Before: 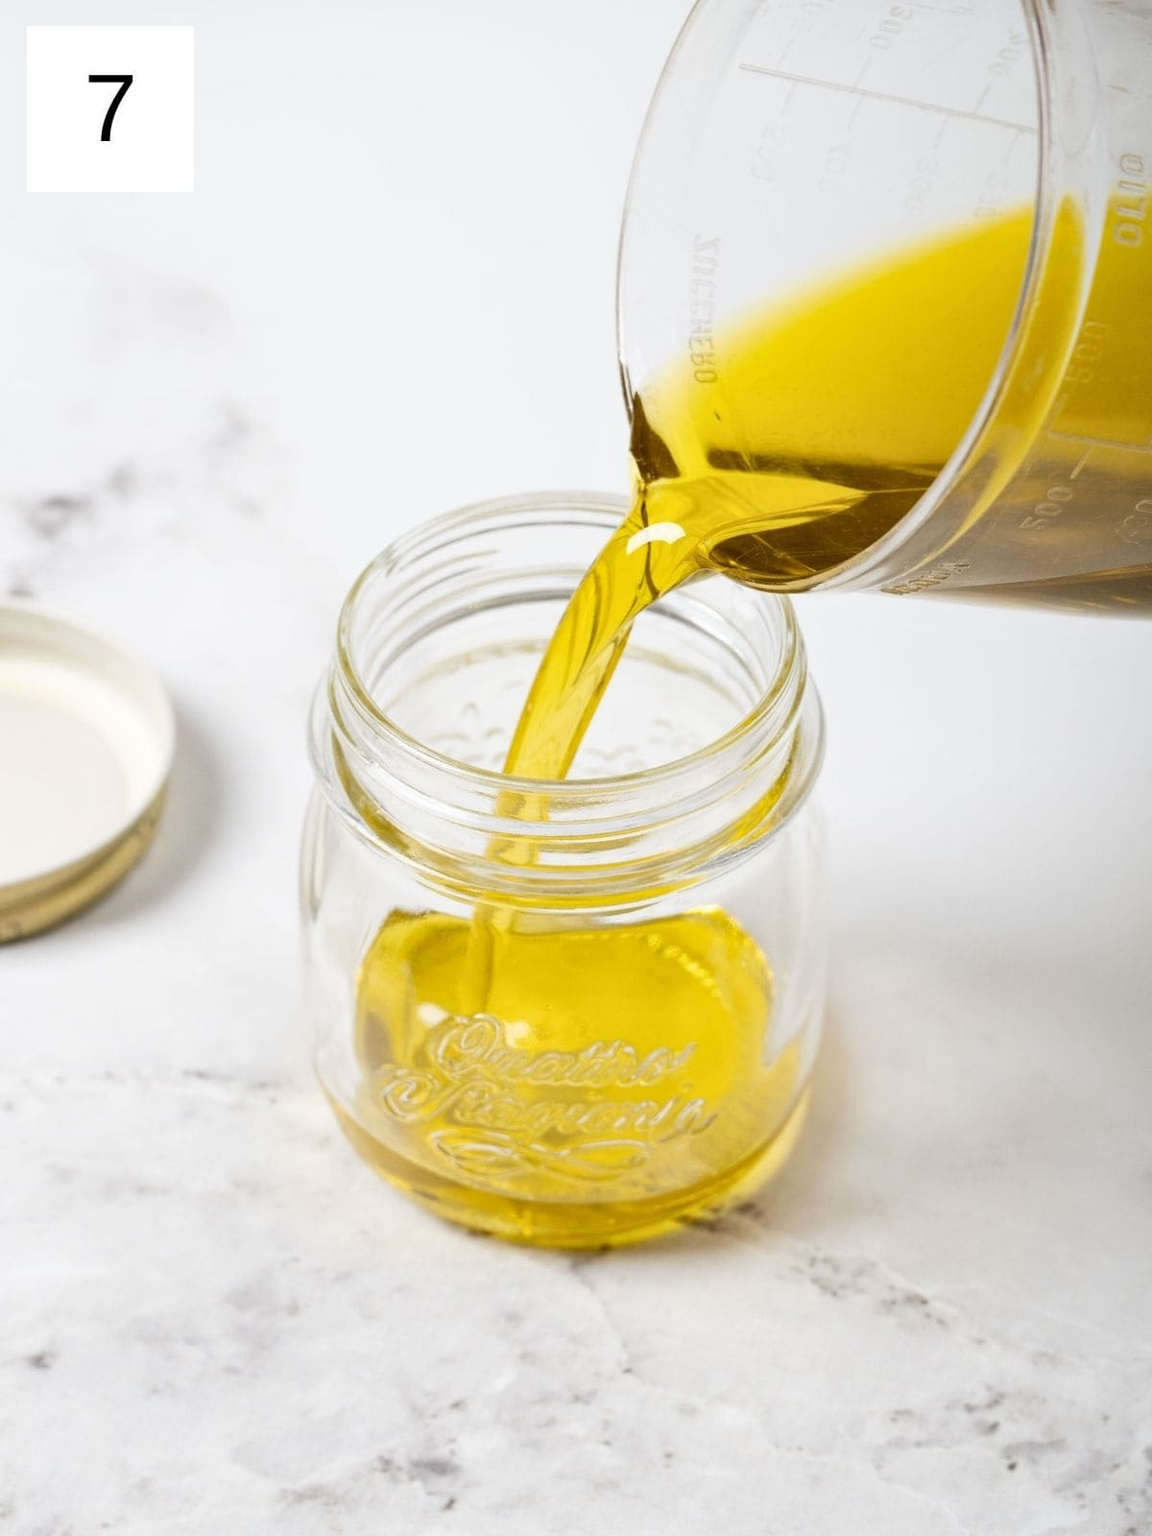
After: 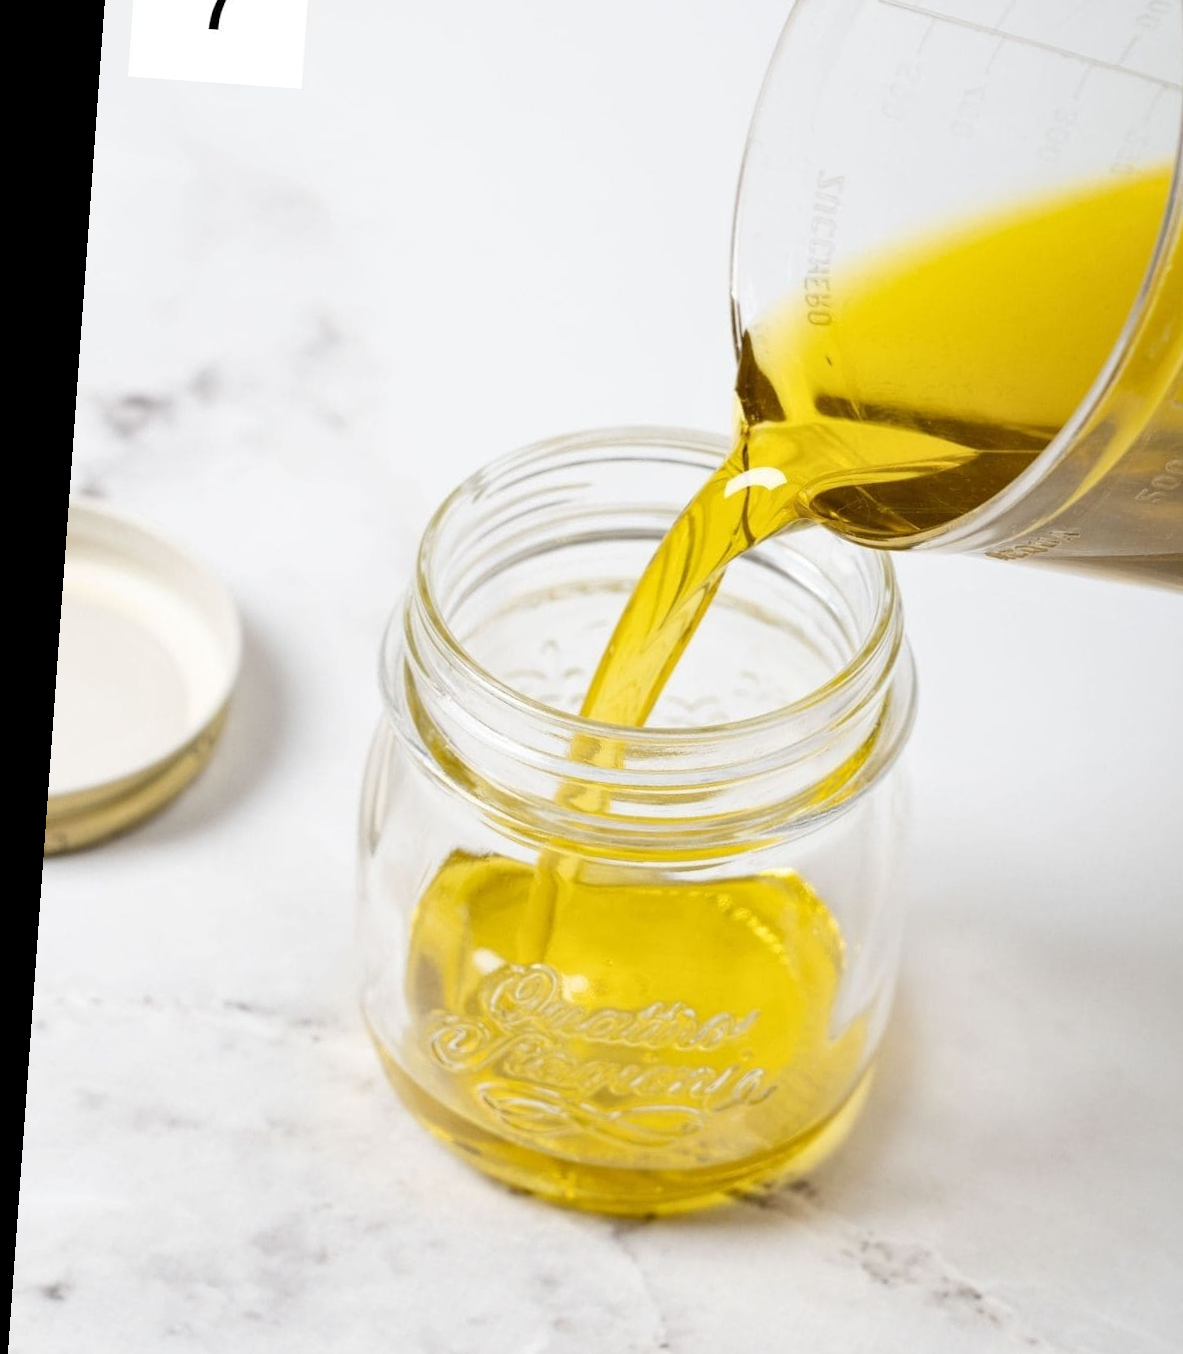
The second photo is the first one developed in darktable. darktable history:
rotate and perspective: rotation 4.1°, automatic cropping off
crop: top 7.49%, right 9.717%, bottom 11.943%
